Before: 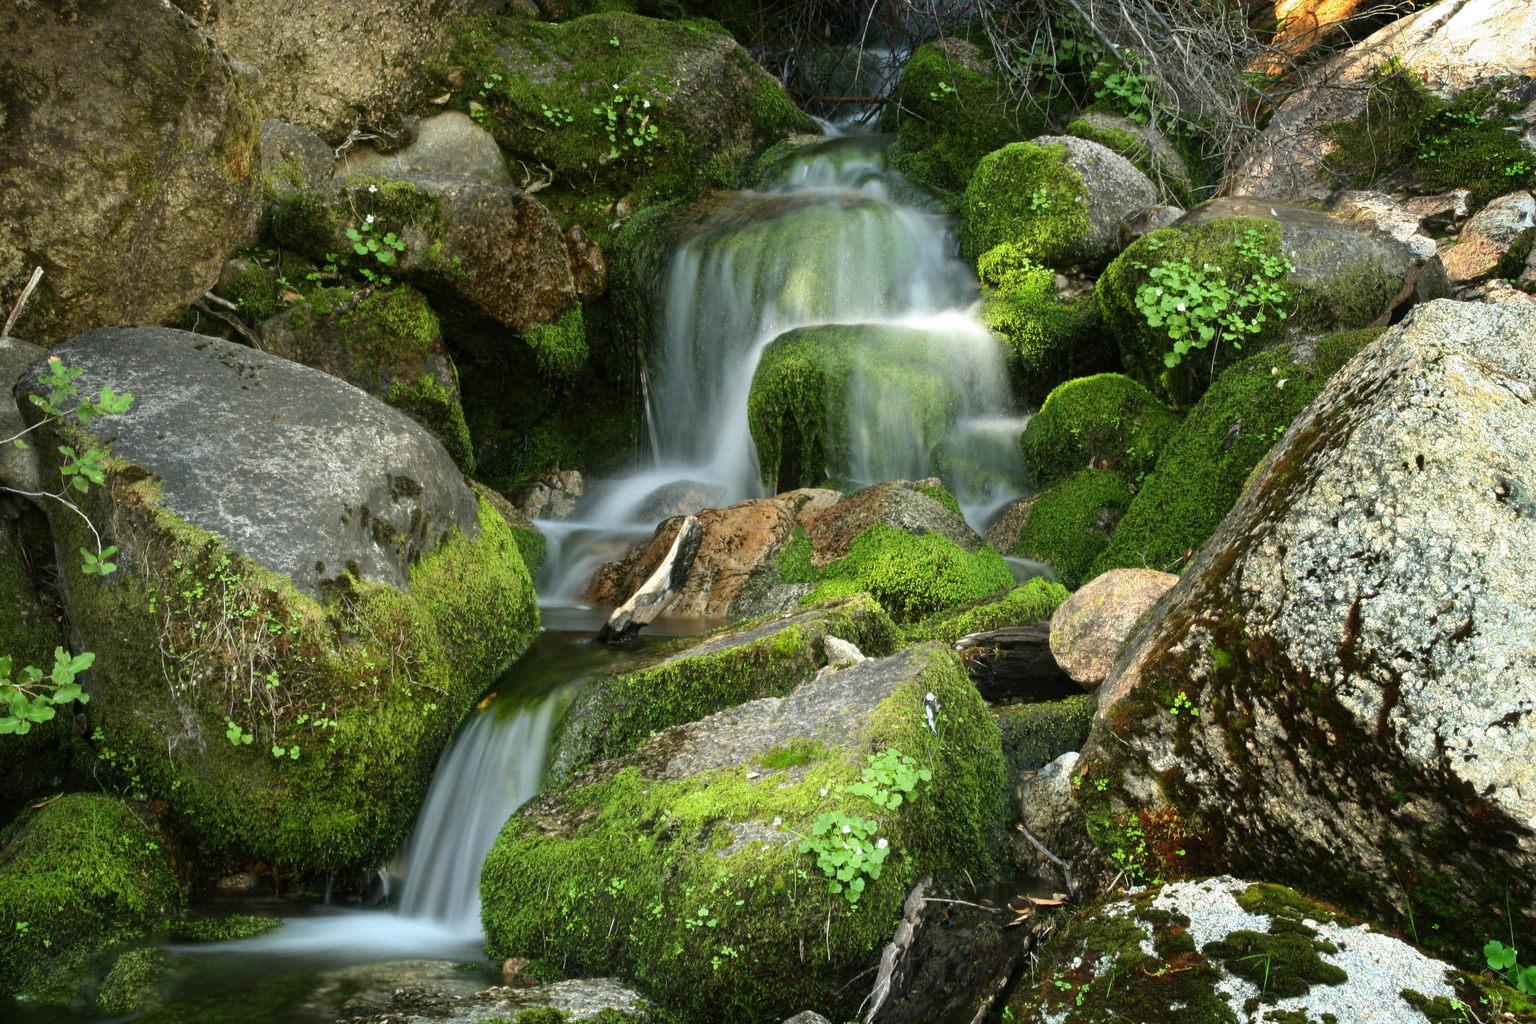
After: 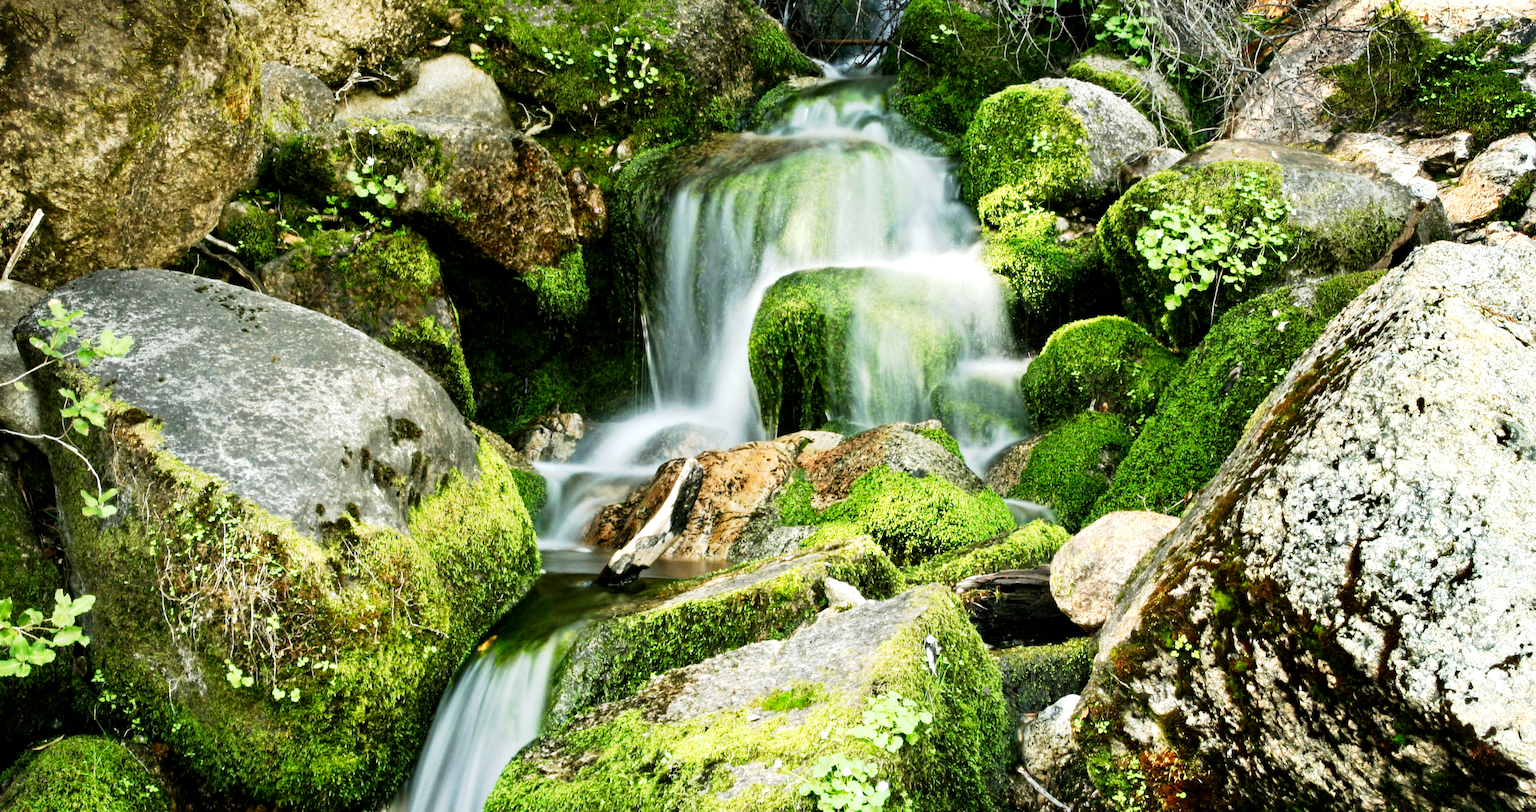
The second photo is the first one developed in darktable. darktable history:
contrast equalizer: y [[0.531, 0.548, 0.559, 0.557, 0.544, 0.527], [0.5 ×6], [0.5 ×6], [0 ×6], [0 ×6]]
crop and rotate: top 5.666%, bottom 14.996%
tone curve: curves: ch0 [(0, 0) (0.078, 0.029) (0.265, 0.241) (0.507, 0.56) (0.744, 0.826) (1, 0.948)]; ch1 [(0, 0) (0.346, 0.307) (0.418, 0.383) (0.46, 0.439) (0.482, 0.493) (0.502, 0.5) (0.517, 0.506) (0.55, 0.557) (0.601, 0.637) (0.666, 0.7) (1, 1)]; ch2 [(0, 0) (0.346, 0.34) (0.431, 0.45) (0.485, 0.494) (0.5, 0.498) (0.508, 0.499) (0.532, 0.546) (0.579, 0.628) (0.625, 0.668) (1, 1)], preserve colors none
exposure: black level correction 0.001, exposure 1.117 EV, compensate exposure bias true, compensate highlight preservation false
